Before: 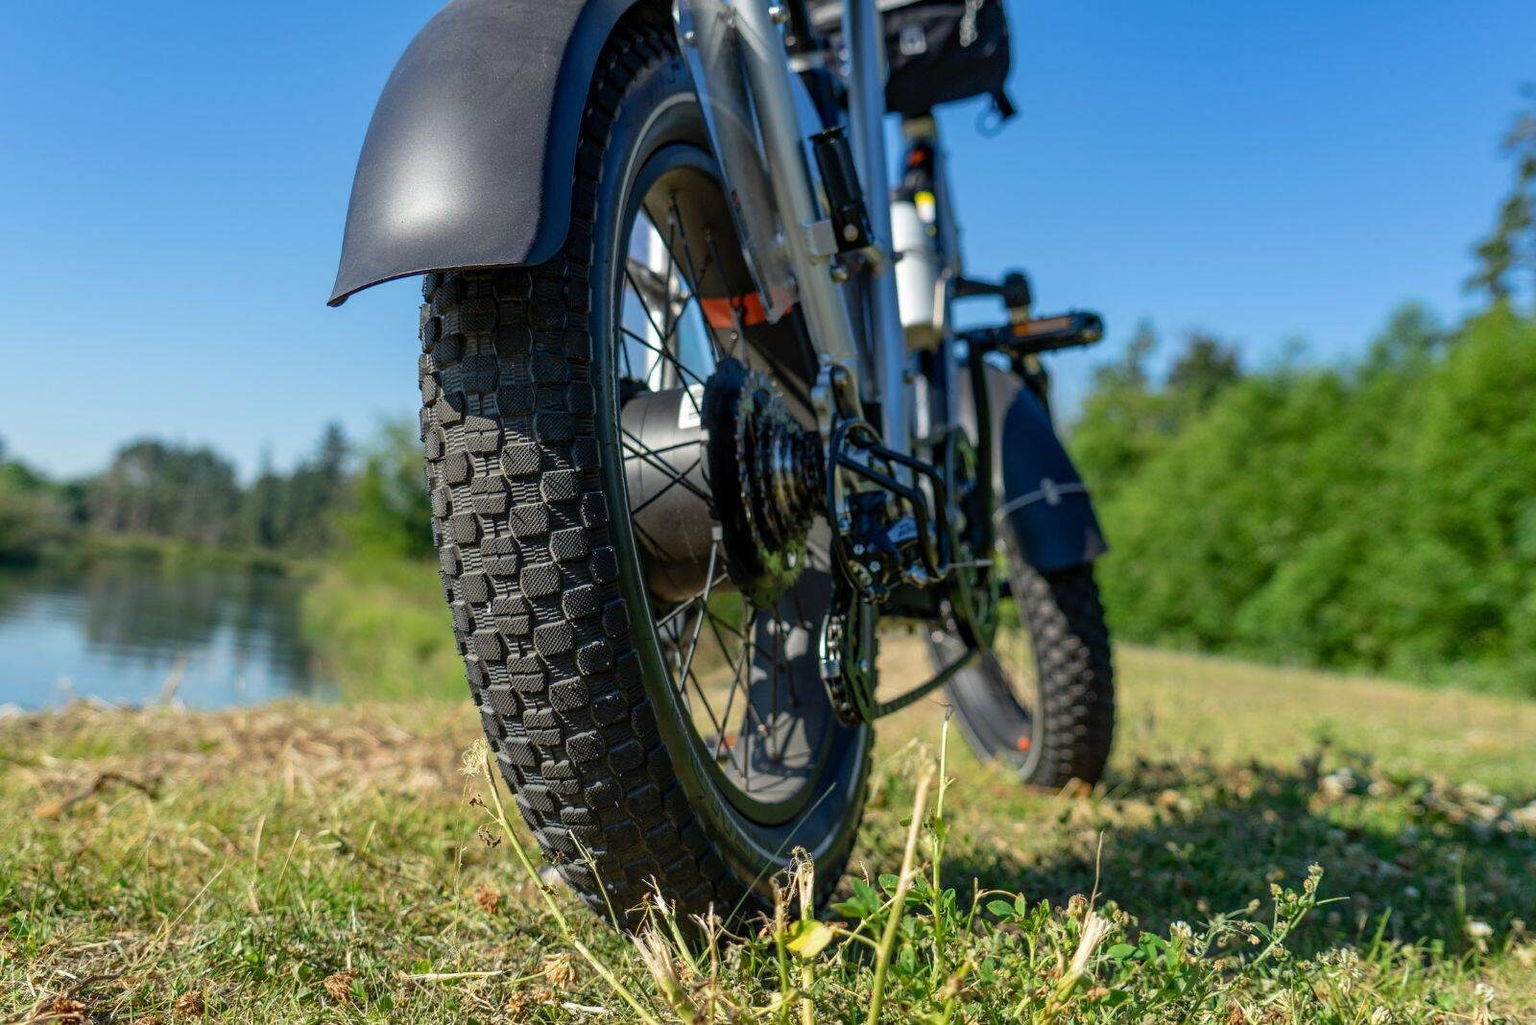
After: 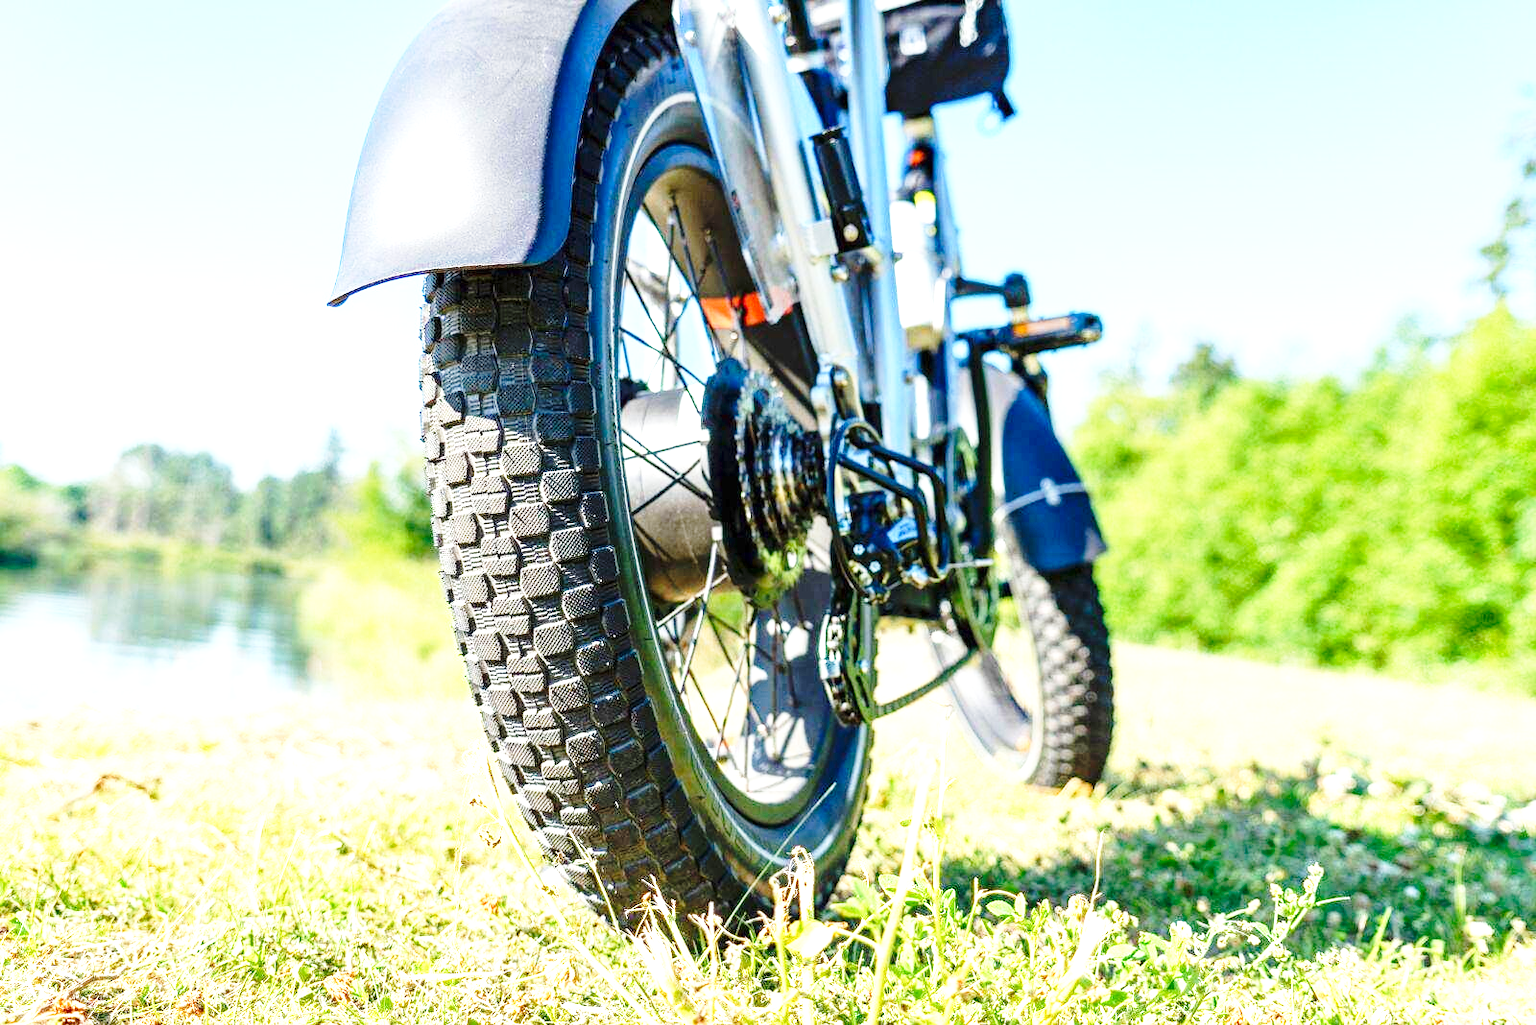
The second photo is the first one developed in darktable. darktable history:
exposure: exposure 2.003 EV, compensate highlight preservation false
base curve: curves: ch0 [(0, 0) (0.028, 0.03) (0.121, 0.232) (0.46, 0.748) (0.859, 0.968) (1, 1)], preserve colors none
